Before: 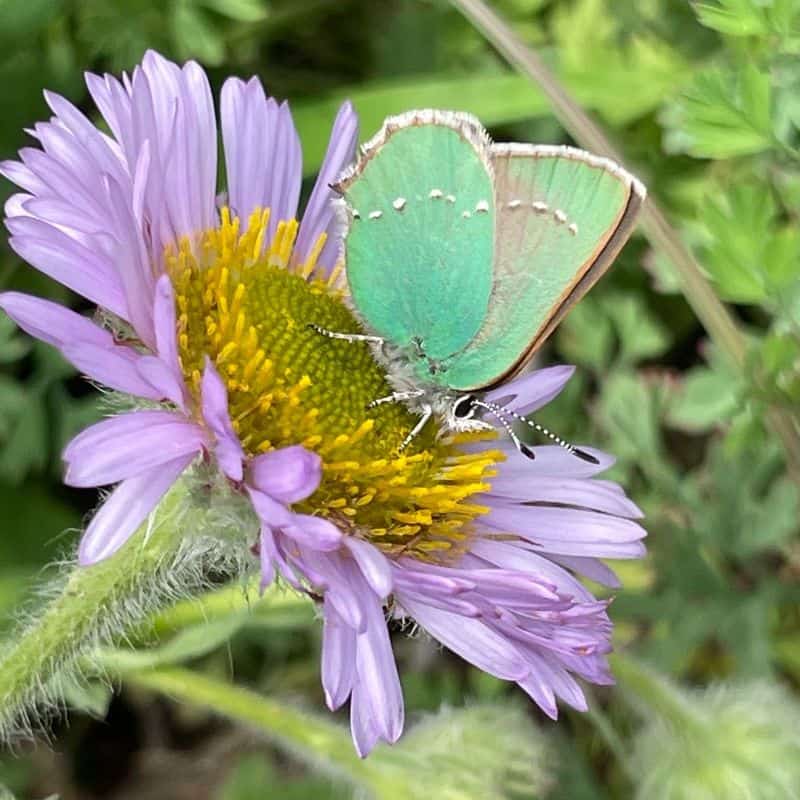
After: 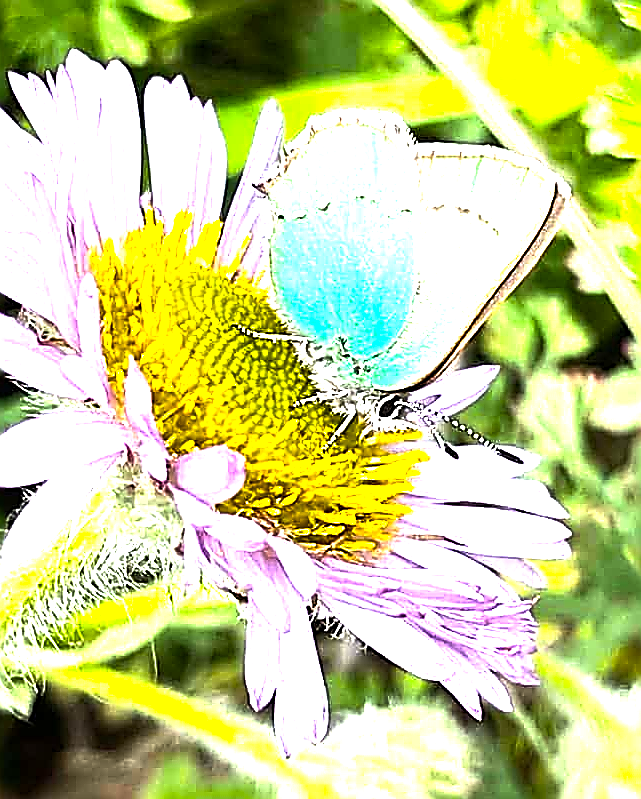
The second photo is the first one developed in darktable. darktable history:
sharpen: amount 1.985
color balance rgb: perceptual saturation grading › global saturation 25.426%, perceptual brilliance grading › global brilliance 30.331%, perceptual brilliance grading › highlights 49.446%, perceptual brilliance grading › mid-tones 48.988%, perceptual brilliance grading › shadows -21.531%
crop and rotate: left 9.535%, right 10.232%
